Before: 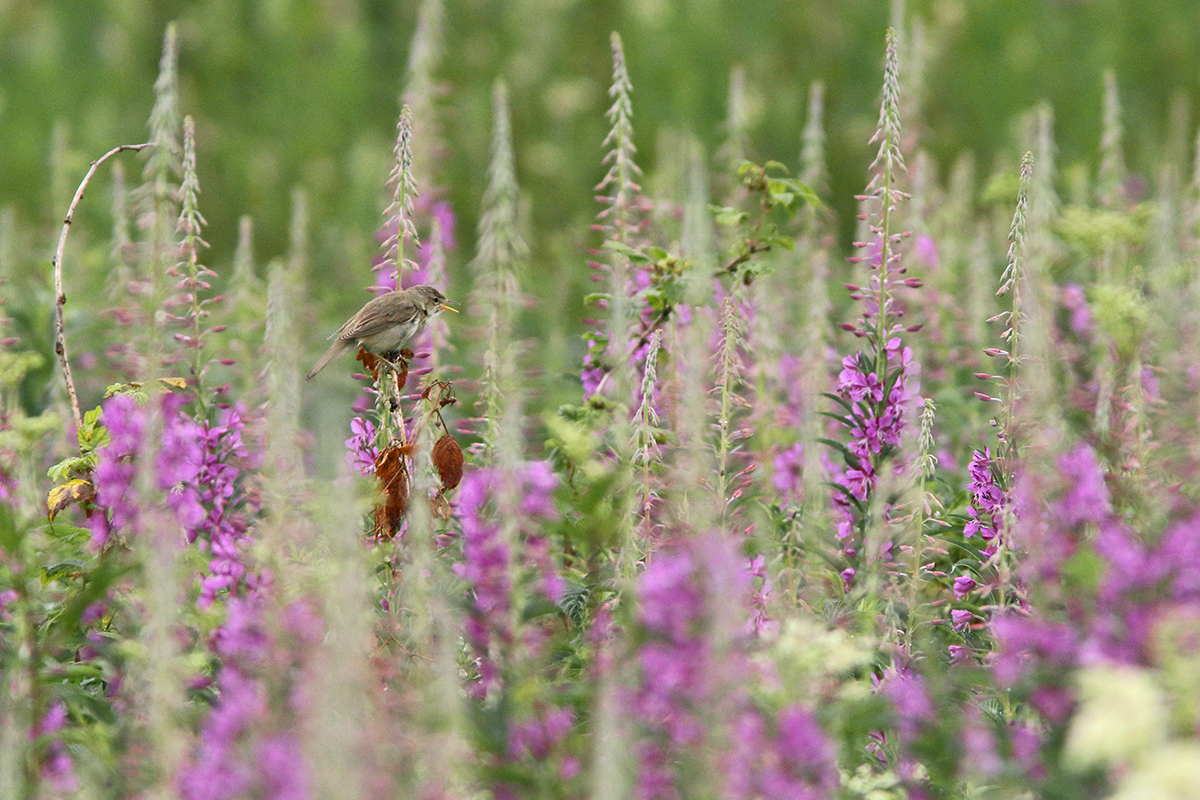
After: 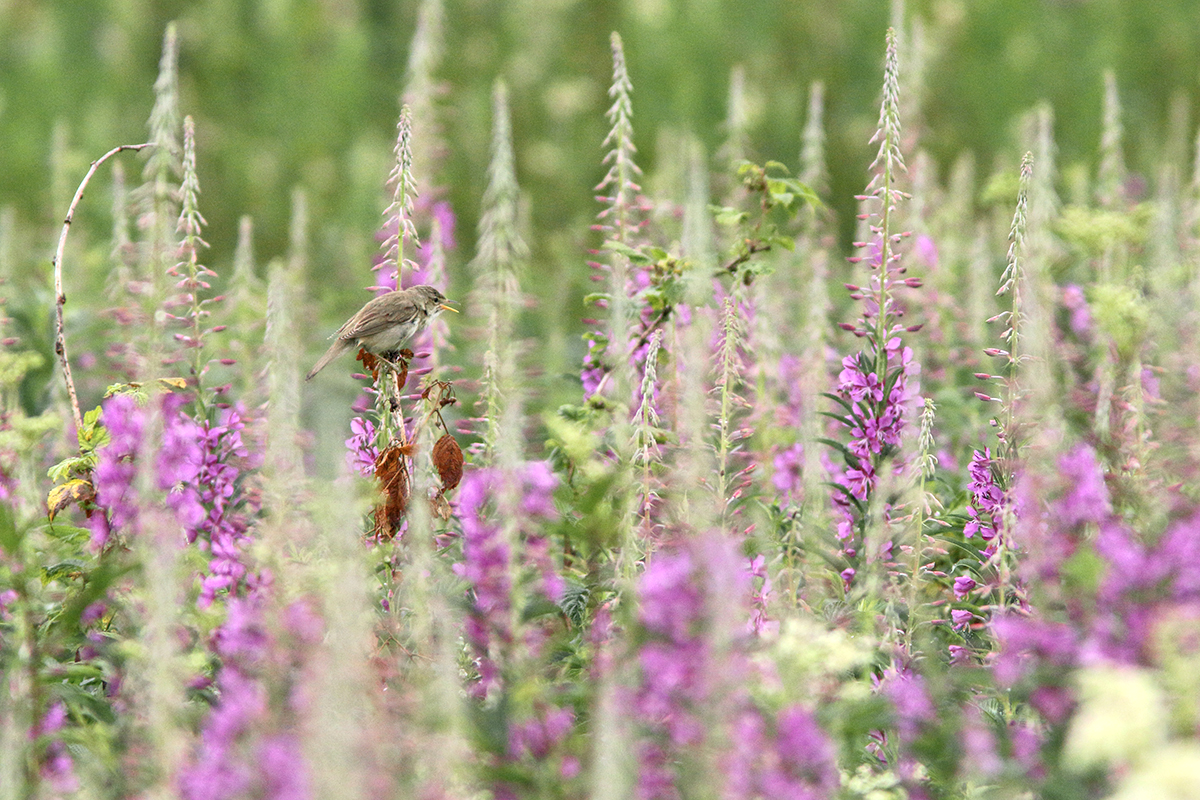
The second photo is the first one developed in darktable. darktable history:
local contrast: highlights 63%, detail 143%, midtone range 0.429
contrast brightness saturation: brightness 0.148
